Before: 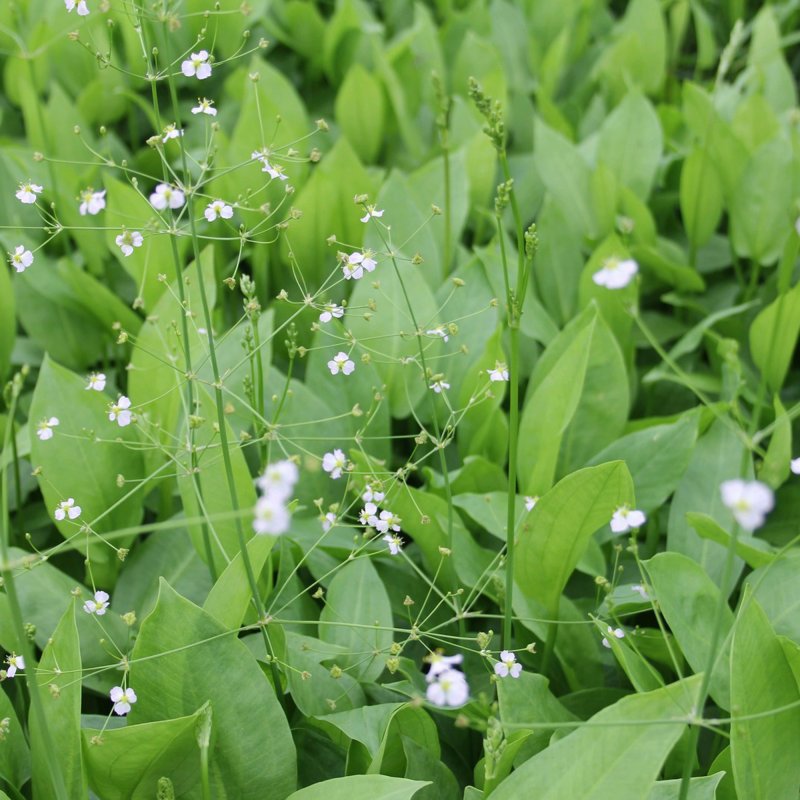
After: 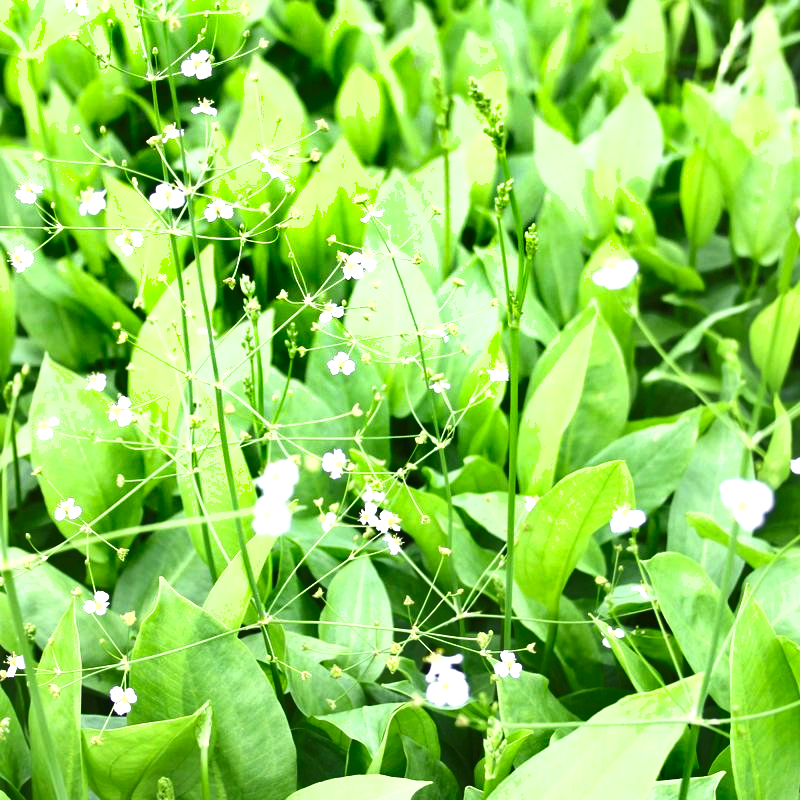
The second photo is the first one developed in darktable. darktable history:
exposure: black level correction 0, exposure 1.379 EV, compensate exposure bias true, compensate highlight preservation false
shadows and highlights: shadows 52.42, soften with gaussian
